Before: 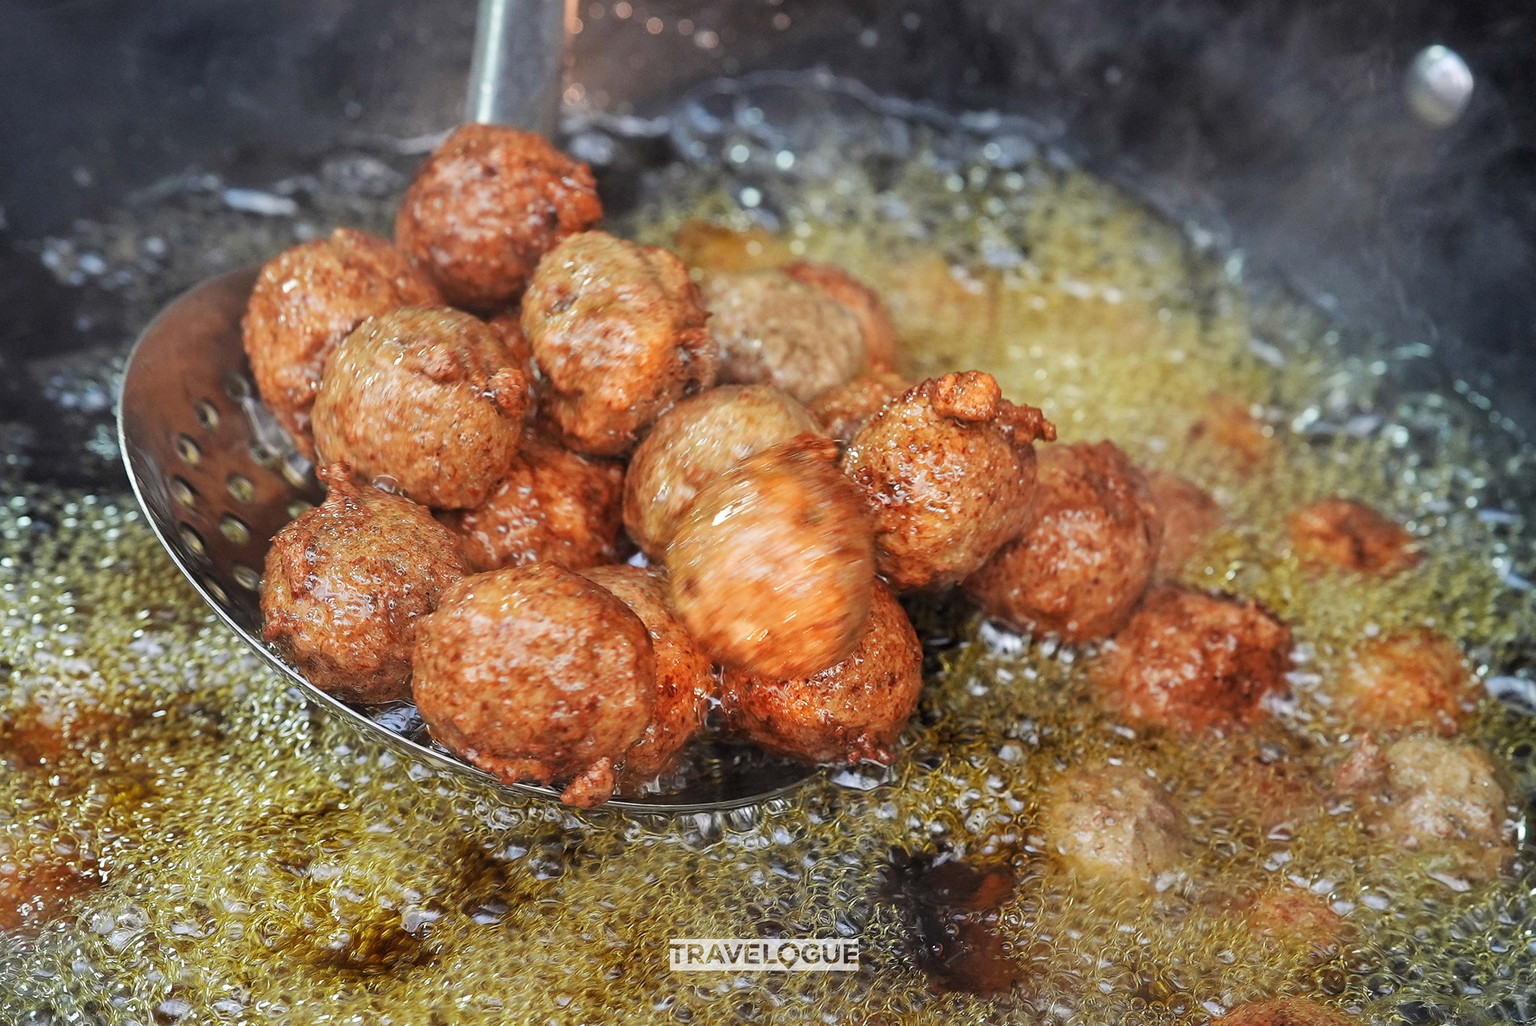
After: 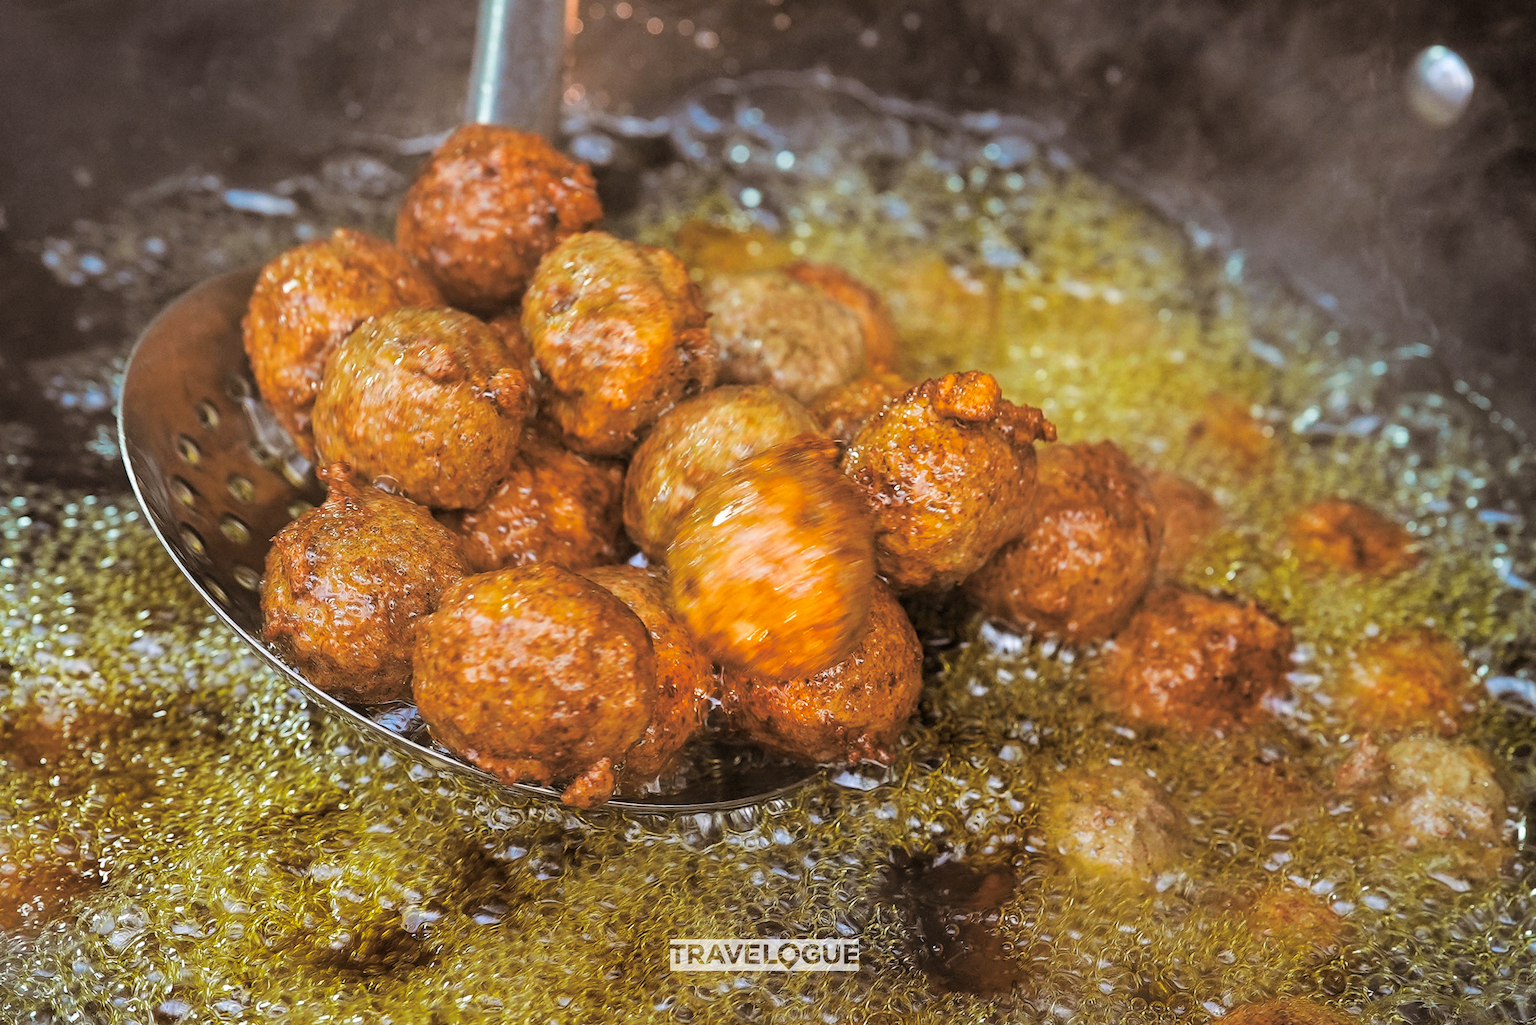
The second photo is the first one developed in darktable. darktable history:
color balance rgb: linear chroma grading › global chroma 15%, perceptual saturation grading › global saturation 30%
split-toning: shadows › hue 32.4°, shadows › saturation 0.51, highlights › hue 180°, highlights › saturation 0, balance -60.17, compress 55.19%
